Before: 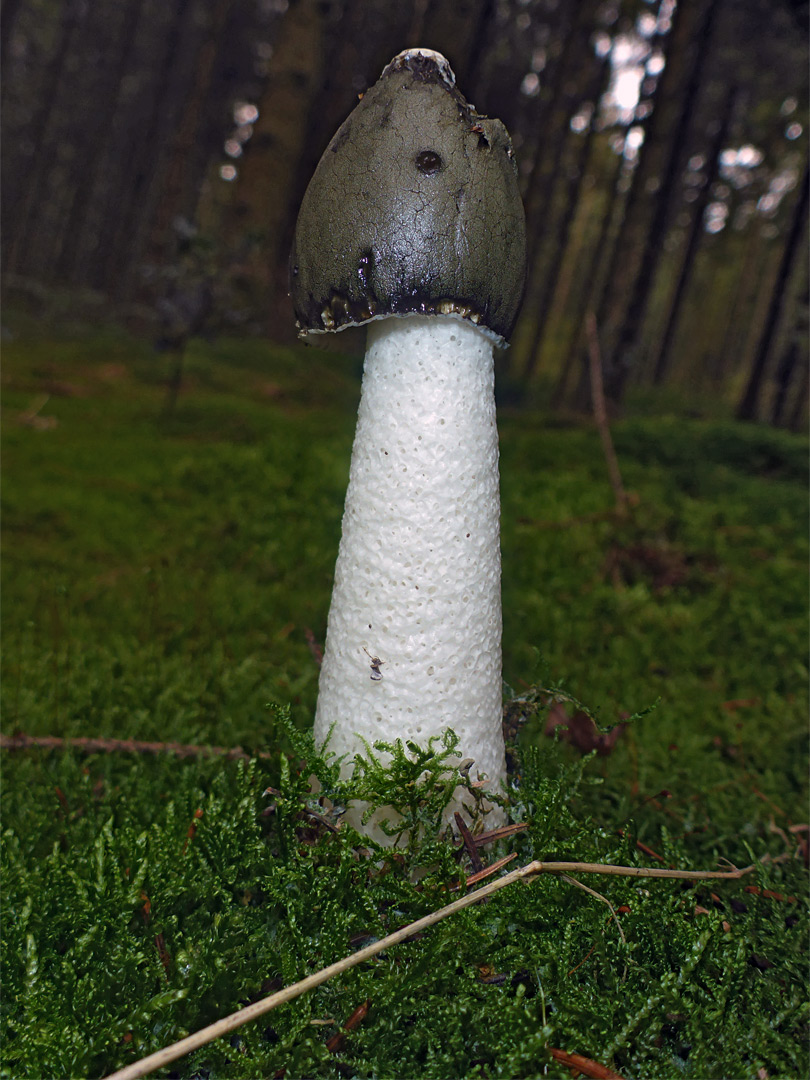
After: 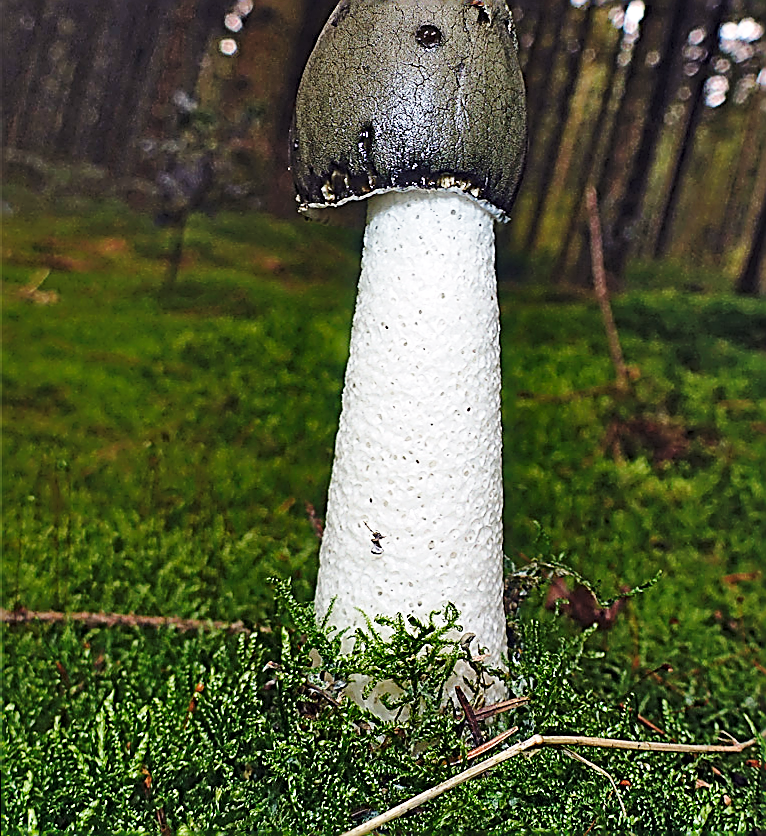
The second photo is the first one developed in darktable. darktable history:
sharpen: amount 2
exposure: exposure 0.22 EV, compensate highlight preservation false
shadows and highlights: shadows 48.82, highlights -41.61, soften with gaussian
crop and rotate: angle 0.064°, top 11.771%, right 5.519%, bottom 10.877%
base curve: curves: ch0 [(0, 0) (0.028, 0.03) (0.121, 0.232) (0.46, 0.748) (0.859, 0.968) (1, 1)], preserve colors none
